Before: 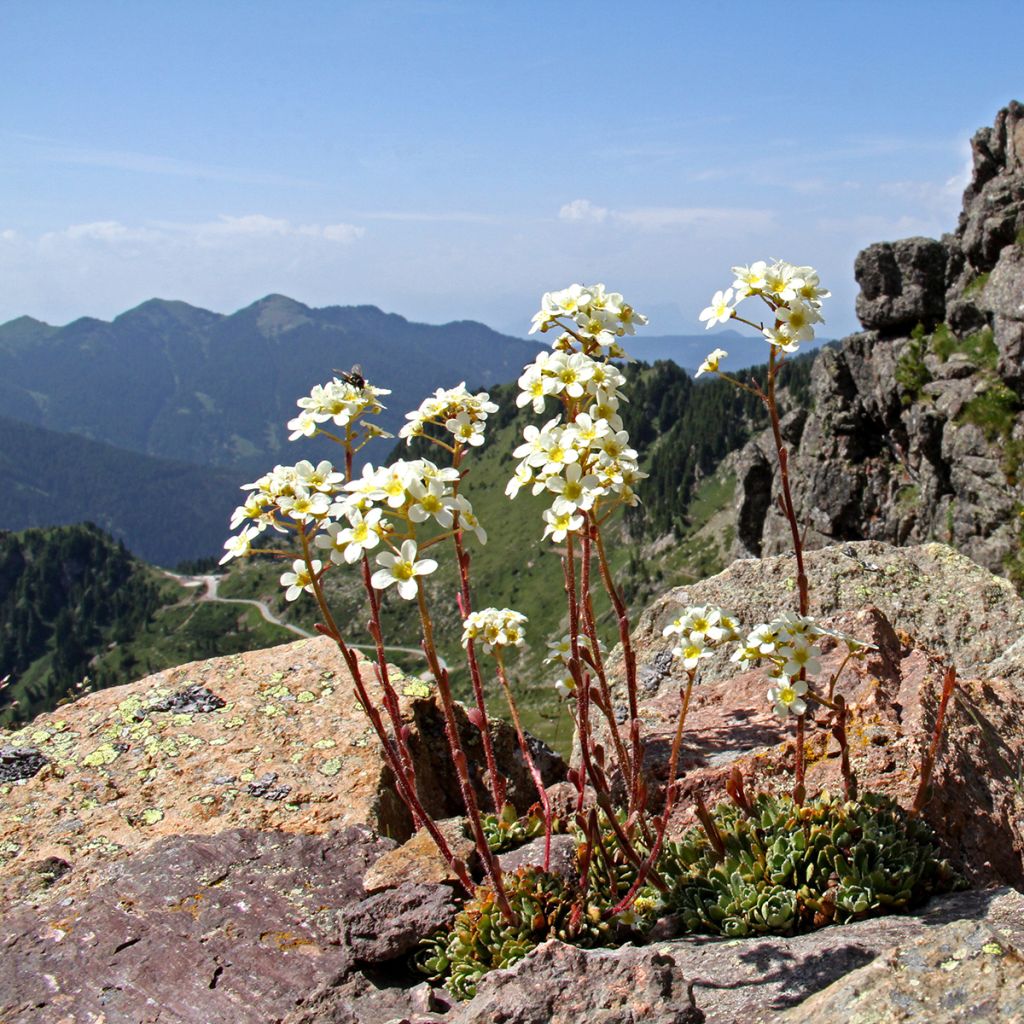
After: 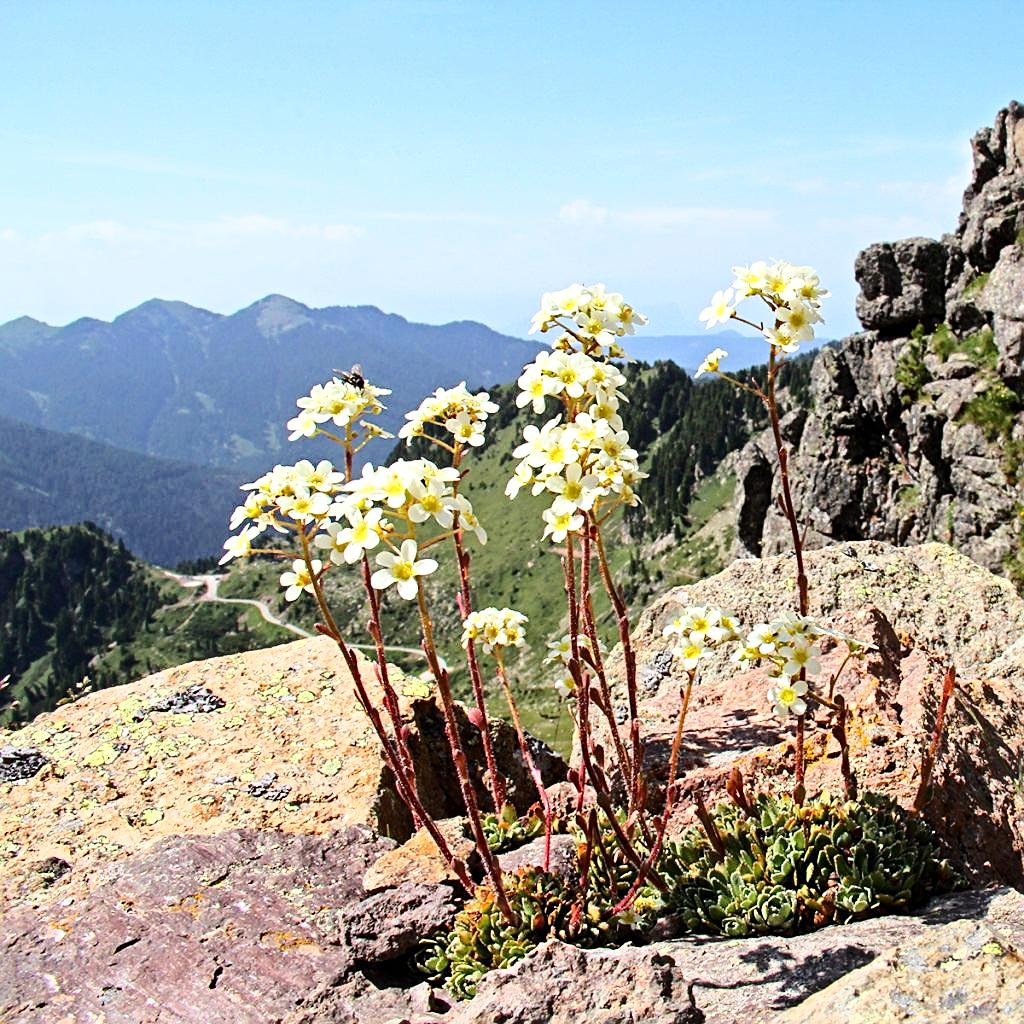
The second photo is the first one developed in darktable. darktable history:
sharpen: on, module defaults
base curve: curves: ch0 [(0, 0) (0.032, 0.037) (0.105, 0.228) (0.435, 0.76) (0.856, 0.983) (1, 1)]
